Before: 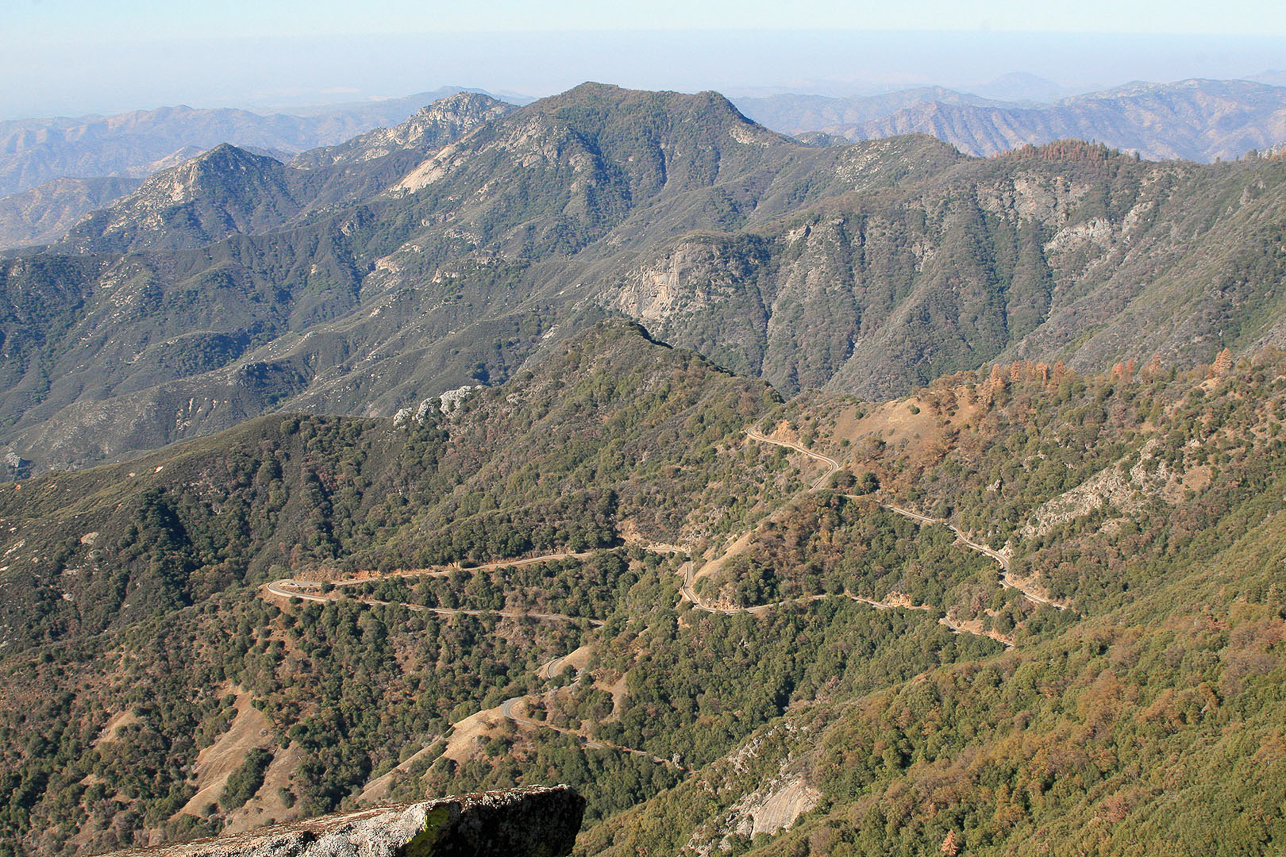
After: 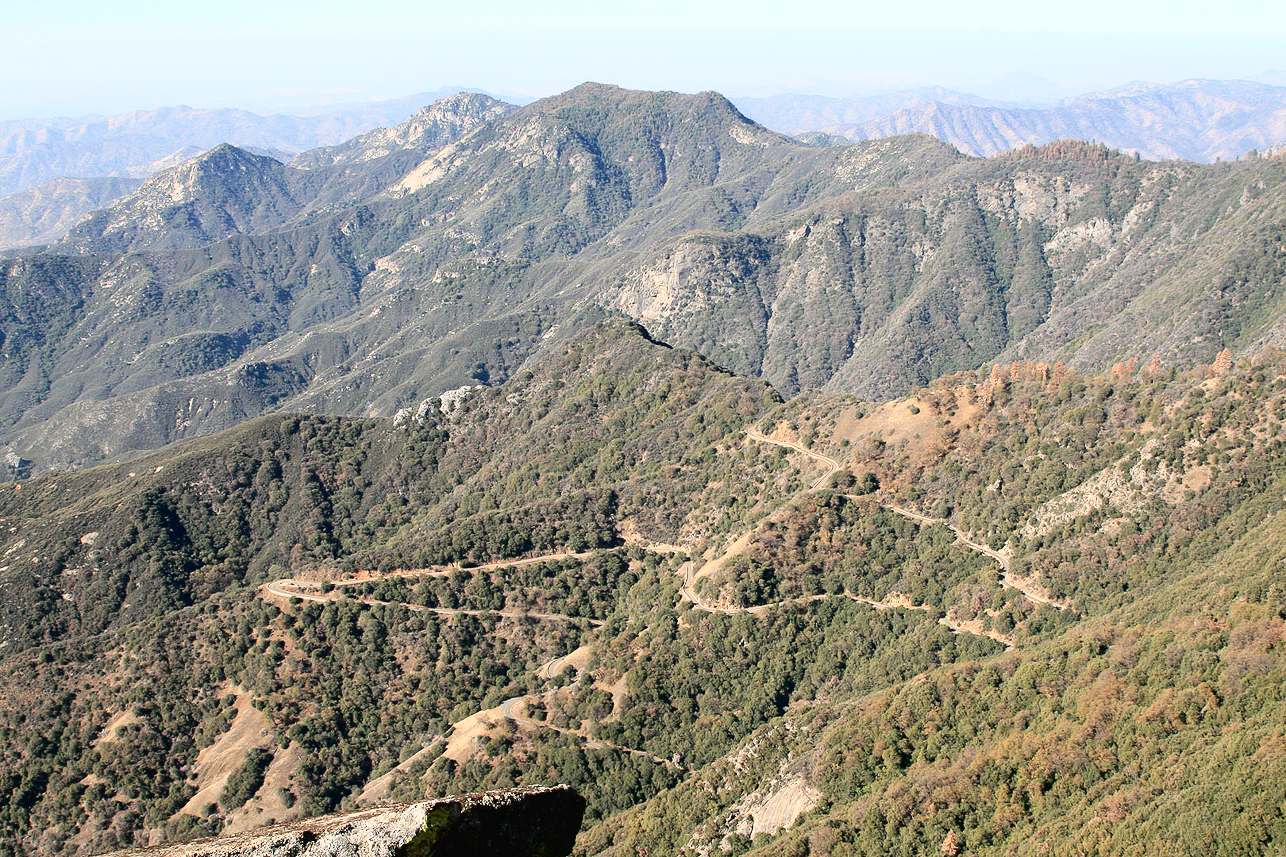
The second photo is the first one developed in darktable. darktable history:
tone curve: curves: ch0 [(0, 0.016) (0.11, 0.039) (0.259, 0.235) (0.383, 0.437) (0.499, 0.597) (0.733, 0.867) (0.843, 0.948) (1, 1)], color space Lab, independent channels
